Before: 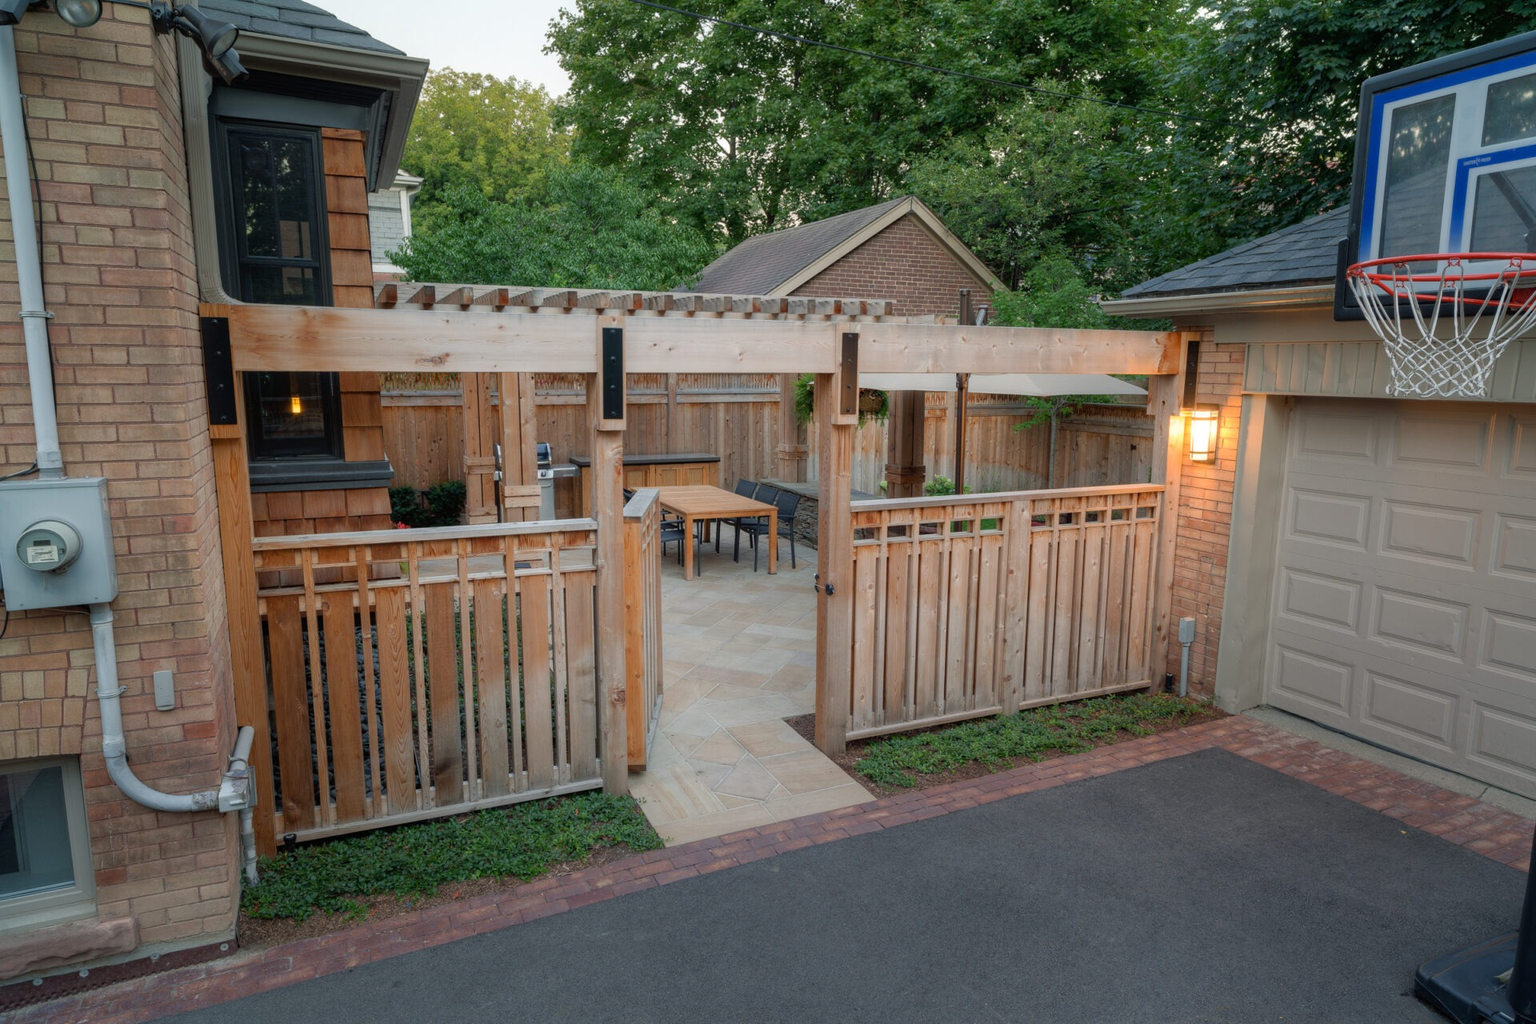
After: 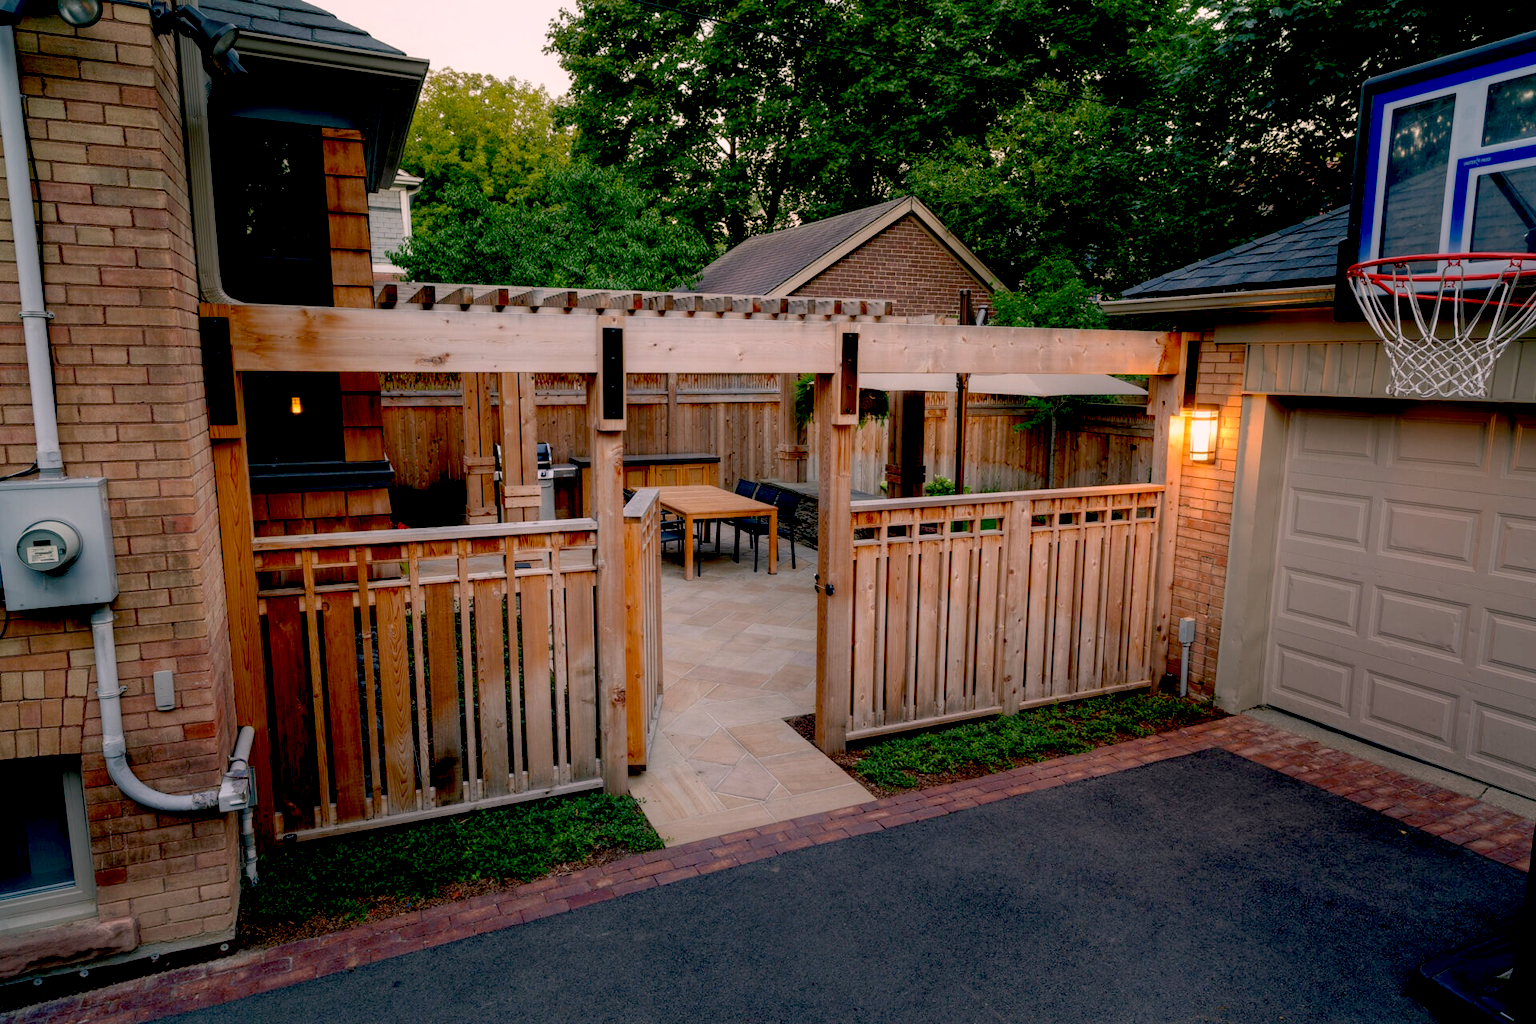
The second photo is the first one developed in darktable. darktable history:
color correction: highlights a* 12.22, highlights b* 5.36
exposure: black level correction 0.055, exposure -0.031 EV, compensate highlight preservation false
